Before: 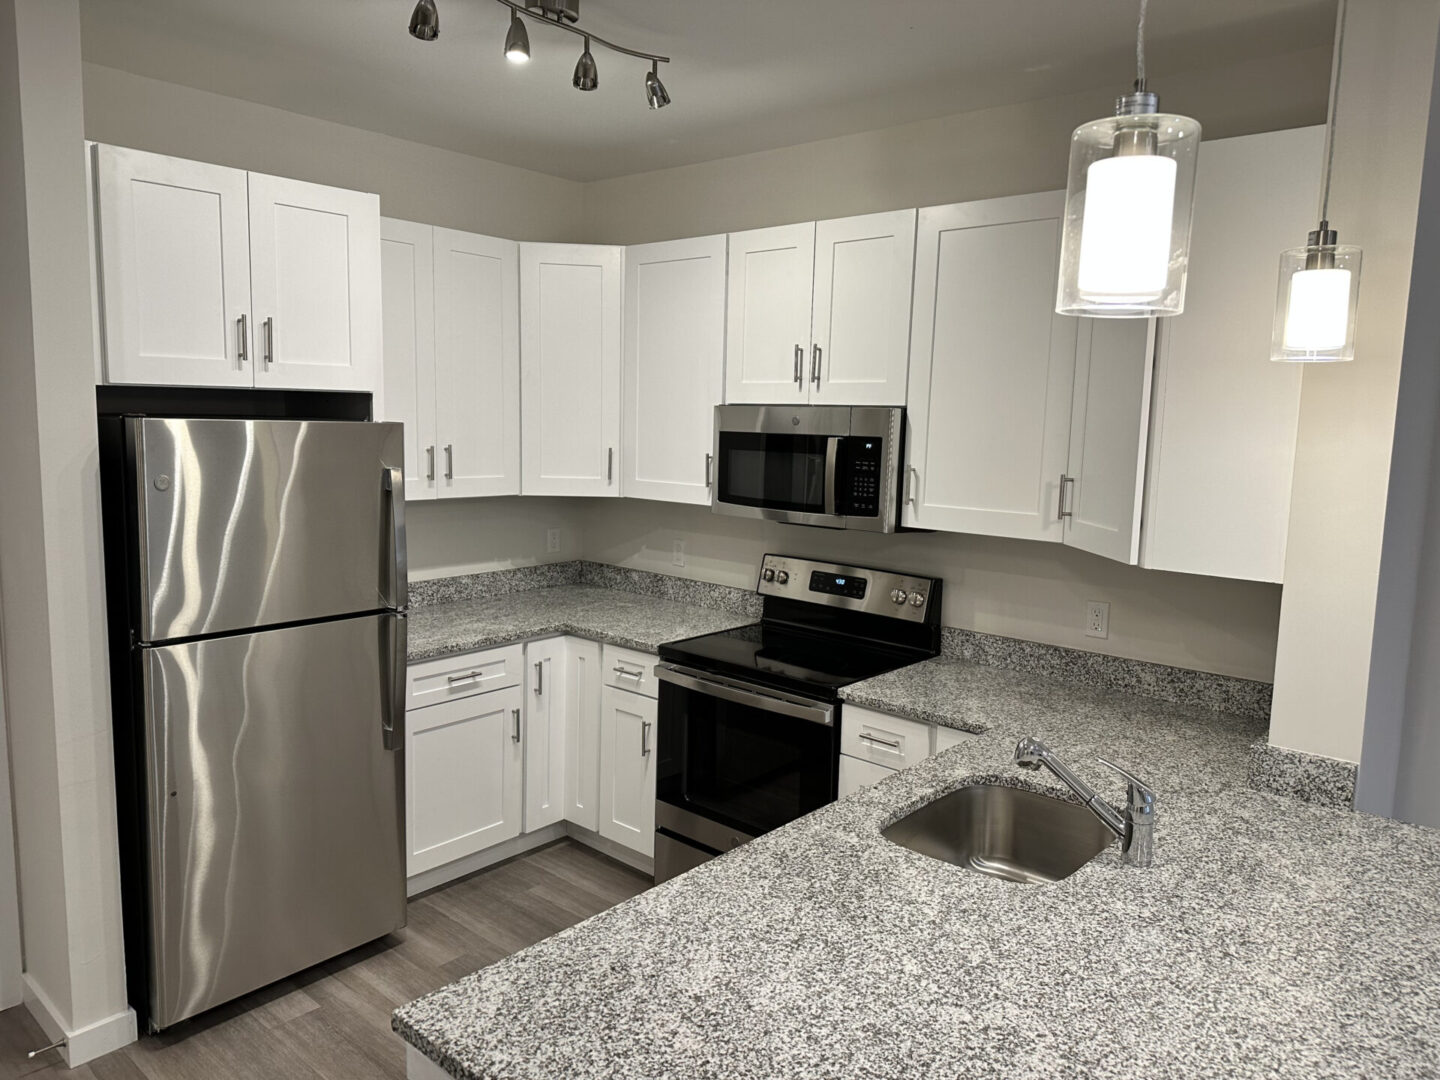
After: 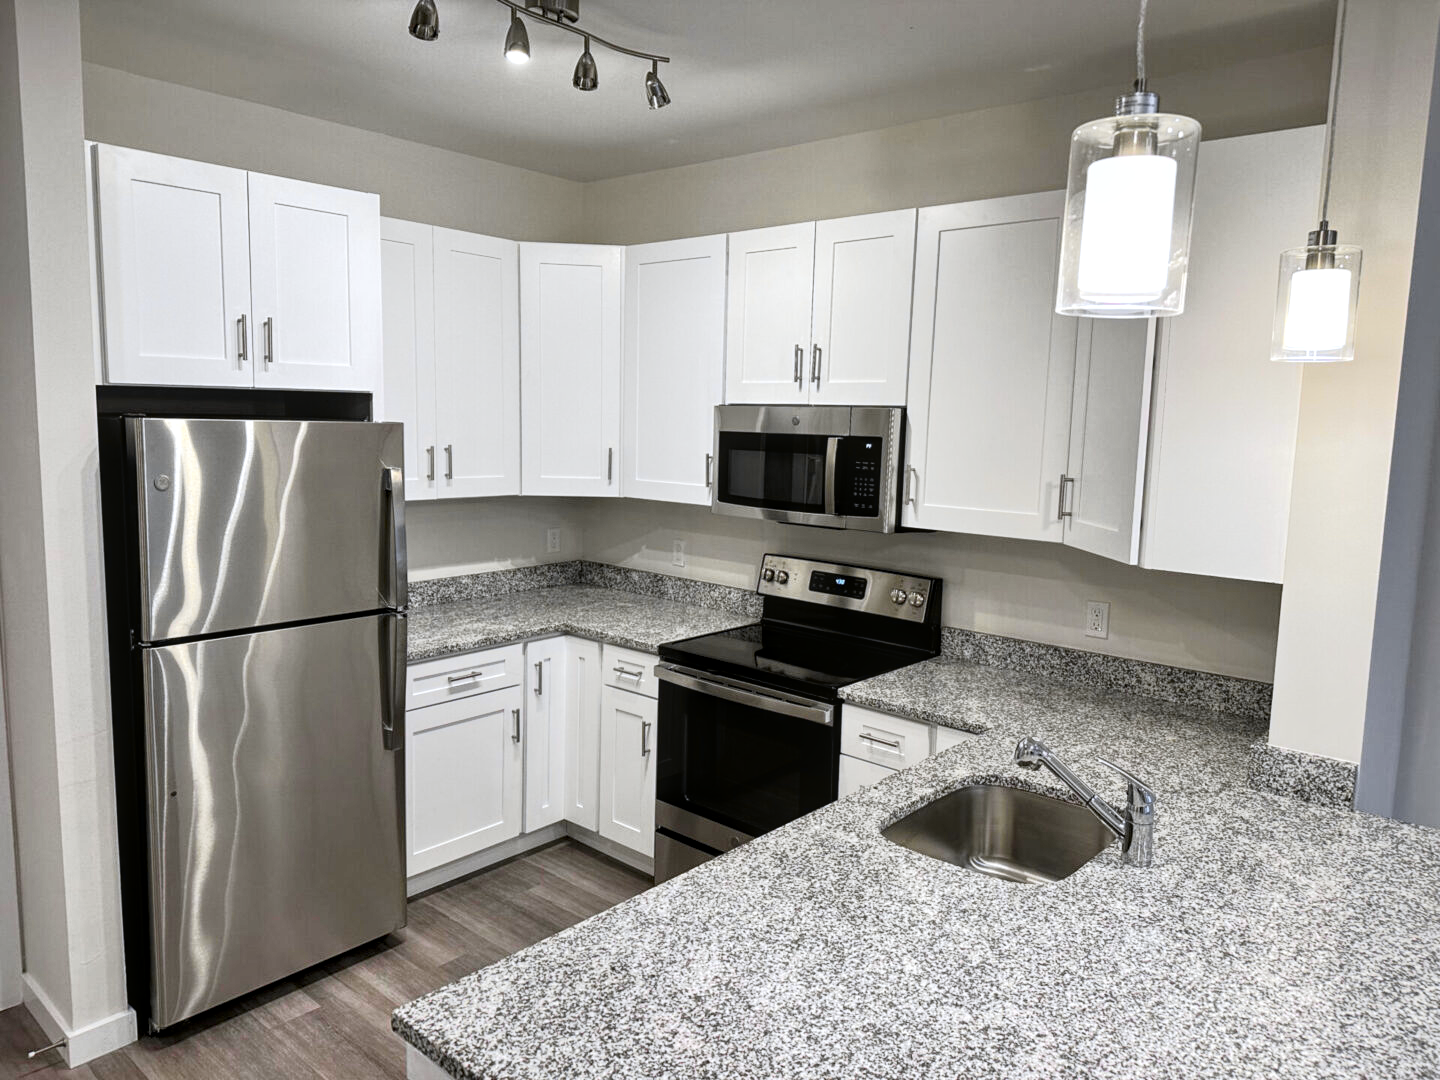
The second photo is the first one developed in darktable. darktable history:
local contrast: highlights 99%, shadows 86%, detail 160%, midtone range 0.2
color balance: on, module defaults
color calibration: illuminant as shot in camera, x 0.358, y 0.373, temperature 4628.91 K
tone curve: curves: ch0 [(0, 0.006) (0.037, 0.022) (0.123, 0.105) (0.19, 0.173) (0.277, 0.279) (0.474, 0.517) (0.597, 0.662) (0.687, 0.774) (0.855, 0.891) (1, 0.982)]; ch1 [(0, 0) (0.243, 0.245) (0.422, 0.415) (0.493, 0.498) (0.508, 0.503) (0.531, 0.55) (0.551, 0.582) (0.626, 0.672) (0.694, 0.732) (1, 1)]; ch2 [(0, 0) (0.249, 0.216) (0.356, 0.329) (0.424, 0.442) (0.476, 0.477) (0.498, 0.503) (0.517, 0.524) (0.532, 0.547) (0.562, 0.592) (0.614, 0.657) (0.706, 0.748) (0.808, 0.809) (0.991, 0.968)], color space Lab, independent channels, preserve colors none
